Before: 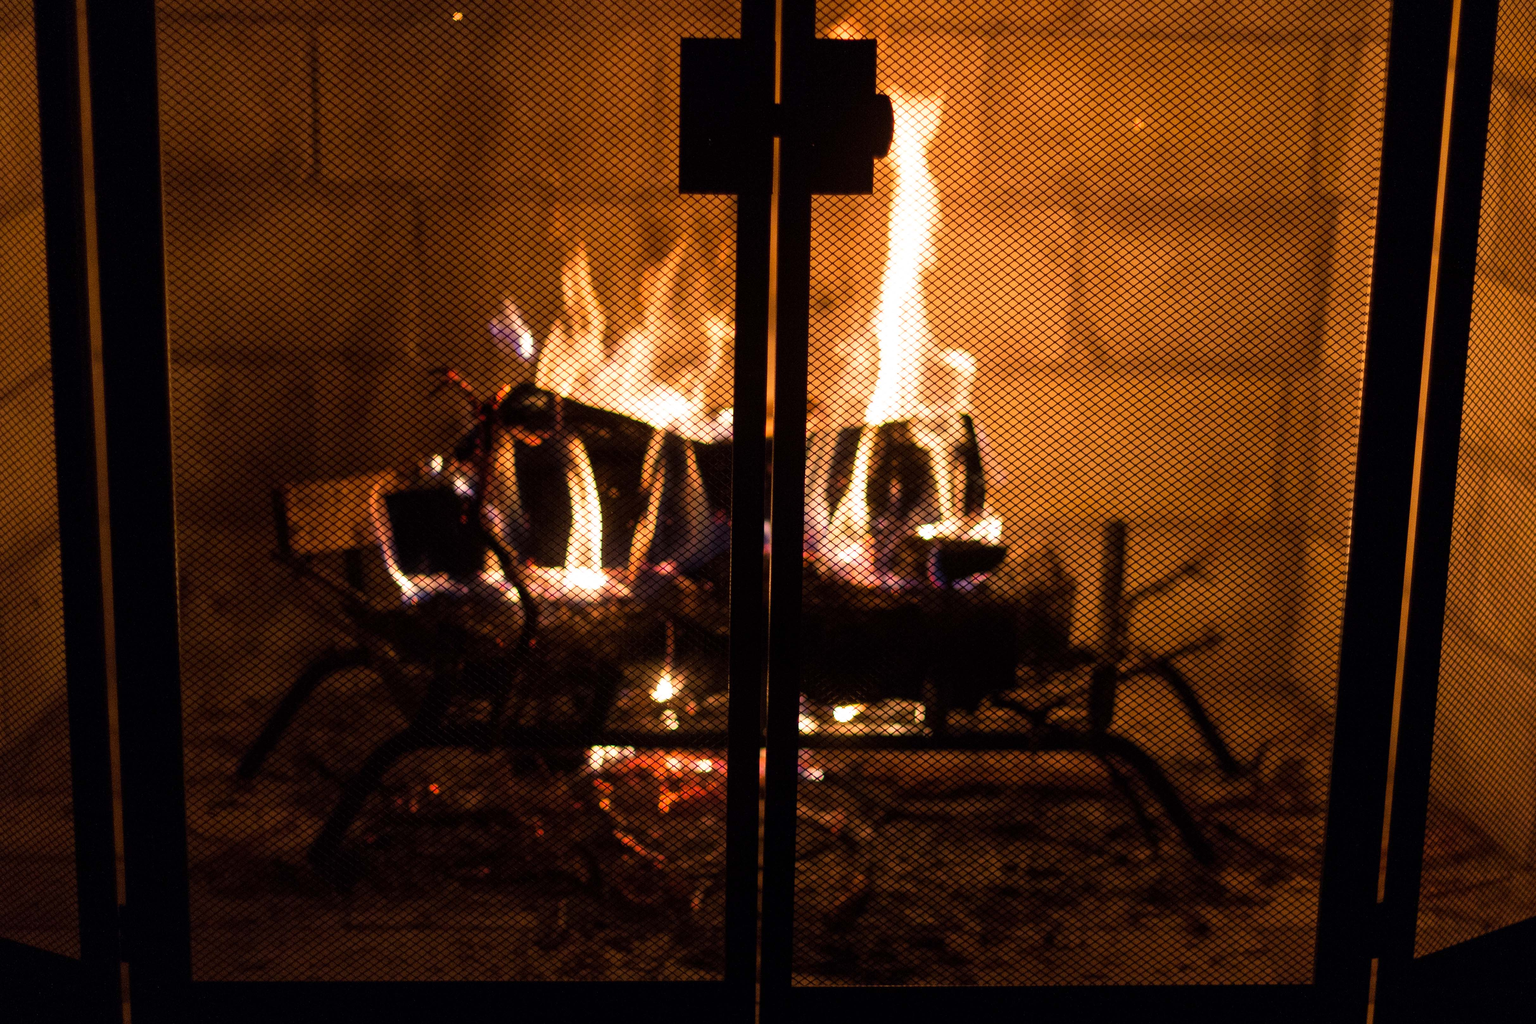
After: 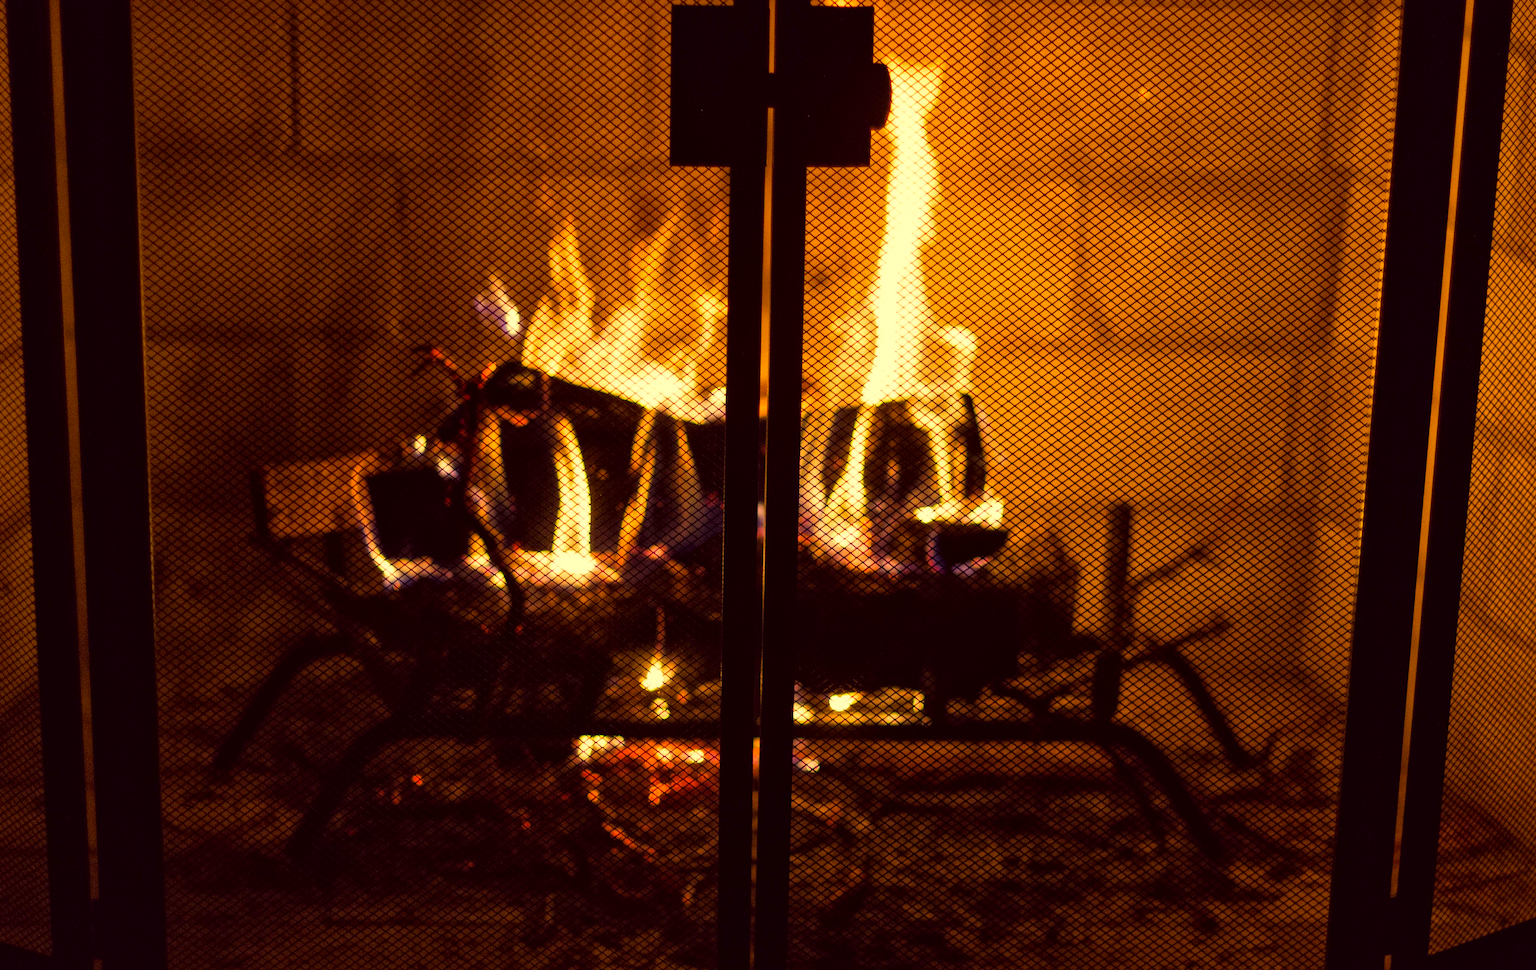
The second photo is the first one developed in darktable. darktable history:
crop: left 1.964%, top 3.251%, right 1.122%, bottom 4.933%
color calibration: illuminant custom, x 0.348, y 0.366, temperature 4940.58 K
local contrast: mode bilateral grid, contrast 20, coarseness 50, detail 120%, midtone range 0.2
color correction: highlights a* -0.482, highlights b* 40, shadows a* 9.8, shadows b* -0.161
